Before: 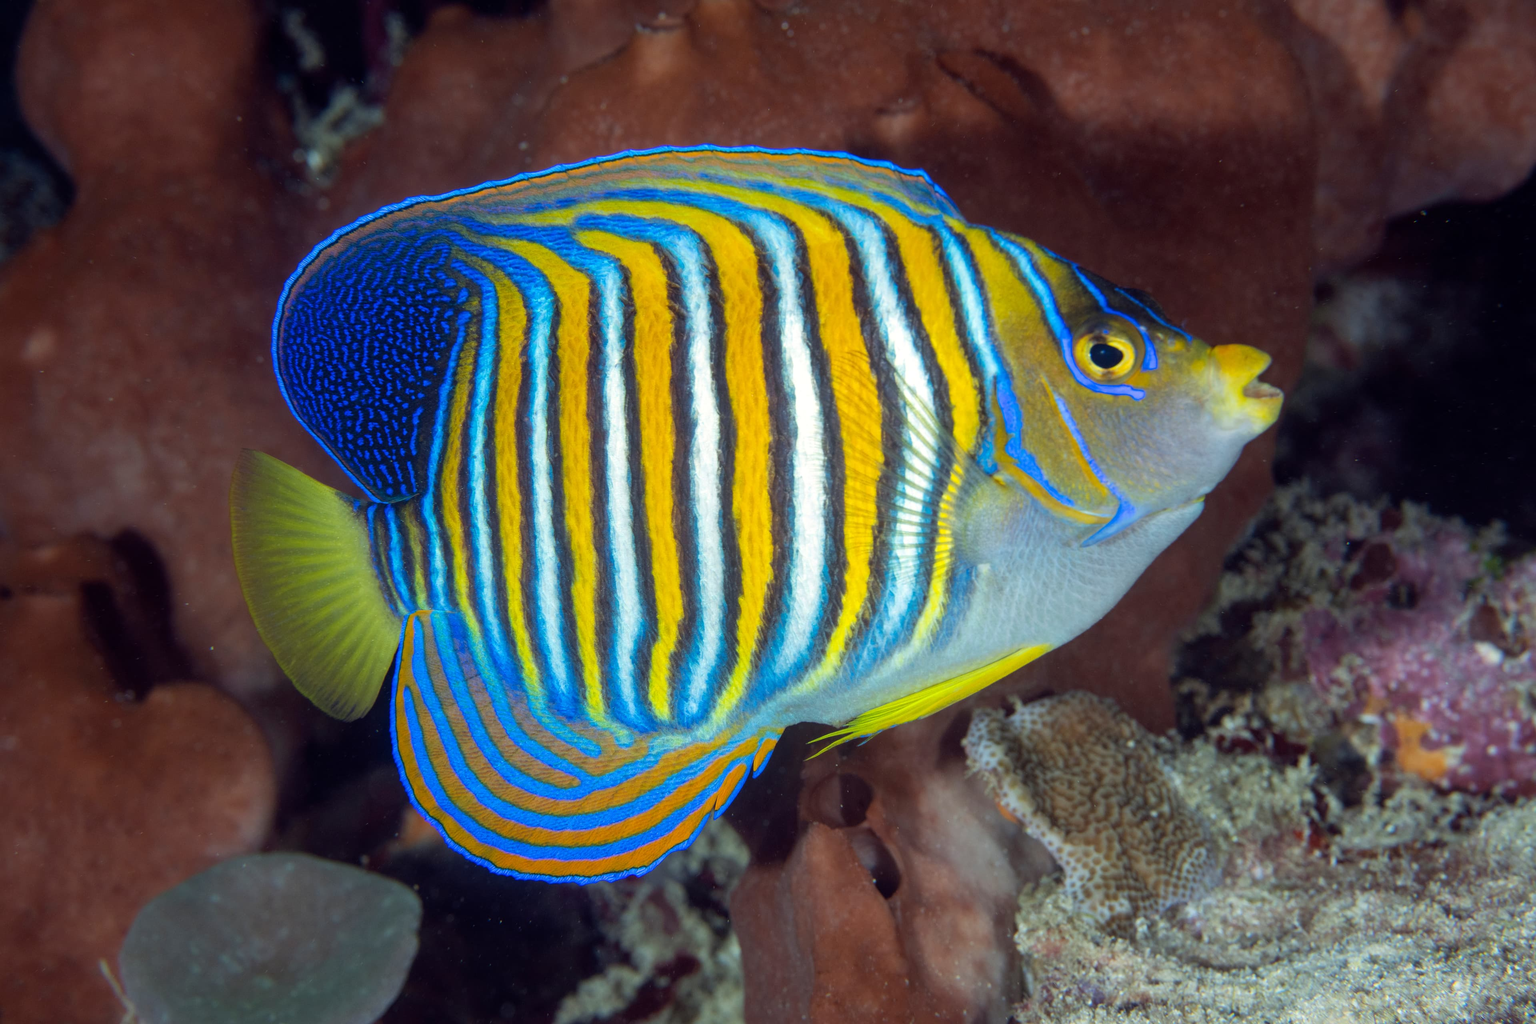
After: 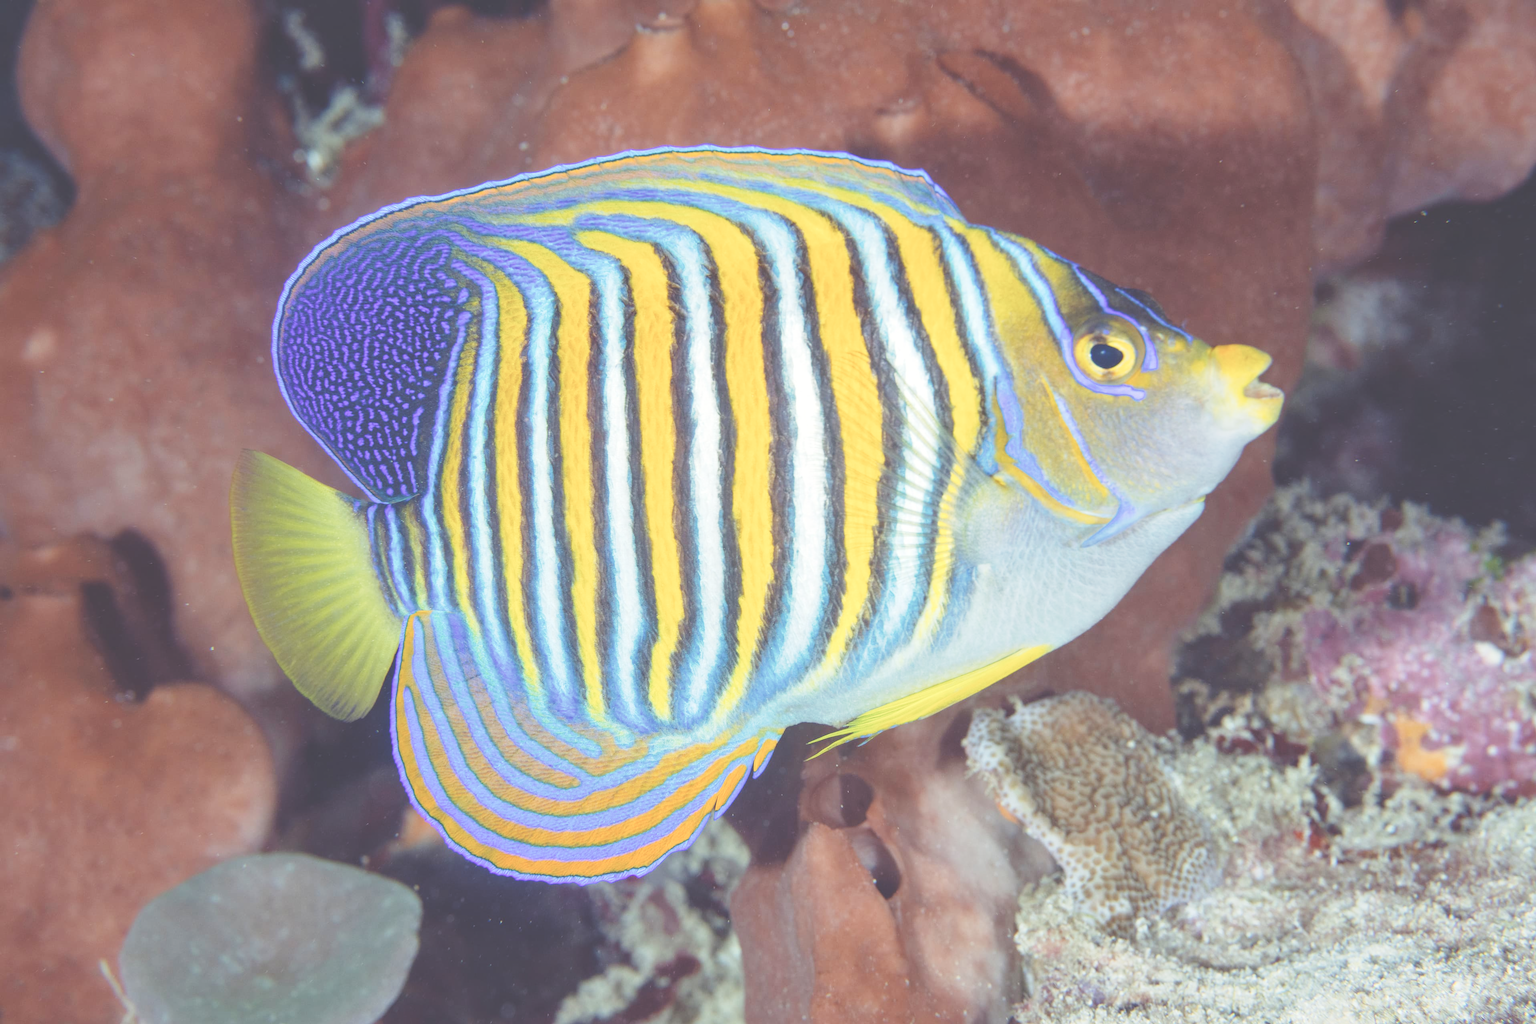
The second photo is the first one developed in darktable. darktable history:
tone curve: curves: ch0 [(0, 0) (0.169, 0.367) (0.635, 0.859) (1, 1)], preserve colors none
shadows and highlights: radius 125.58, shadows 30.46, highlights -31.03, low approximation 0.01, soften with gaussian
exposure: black level correction -0.015, compensate highlight preservation false
